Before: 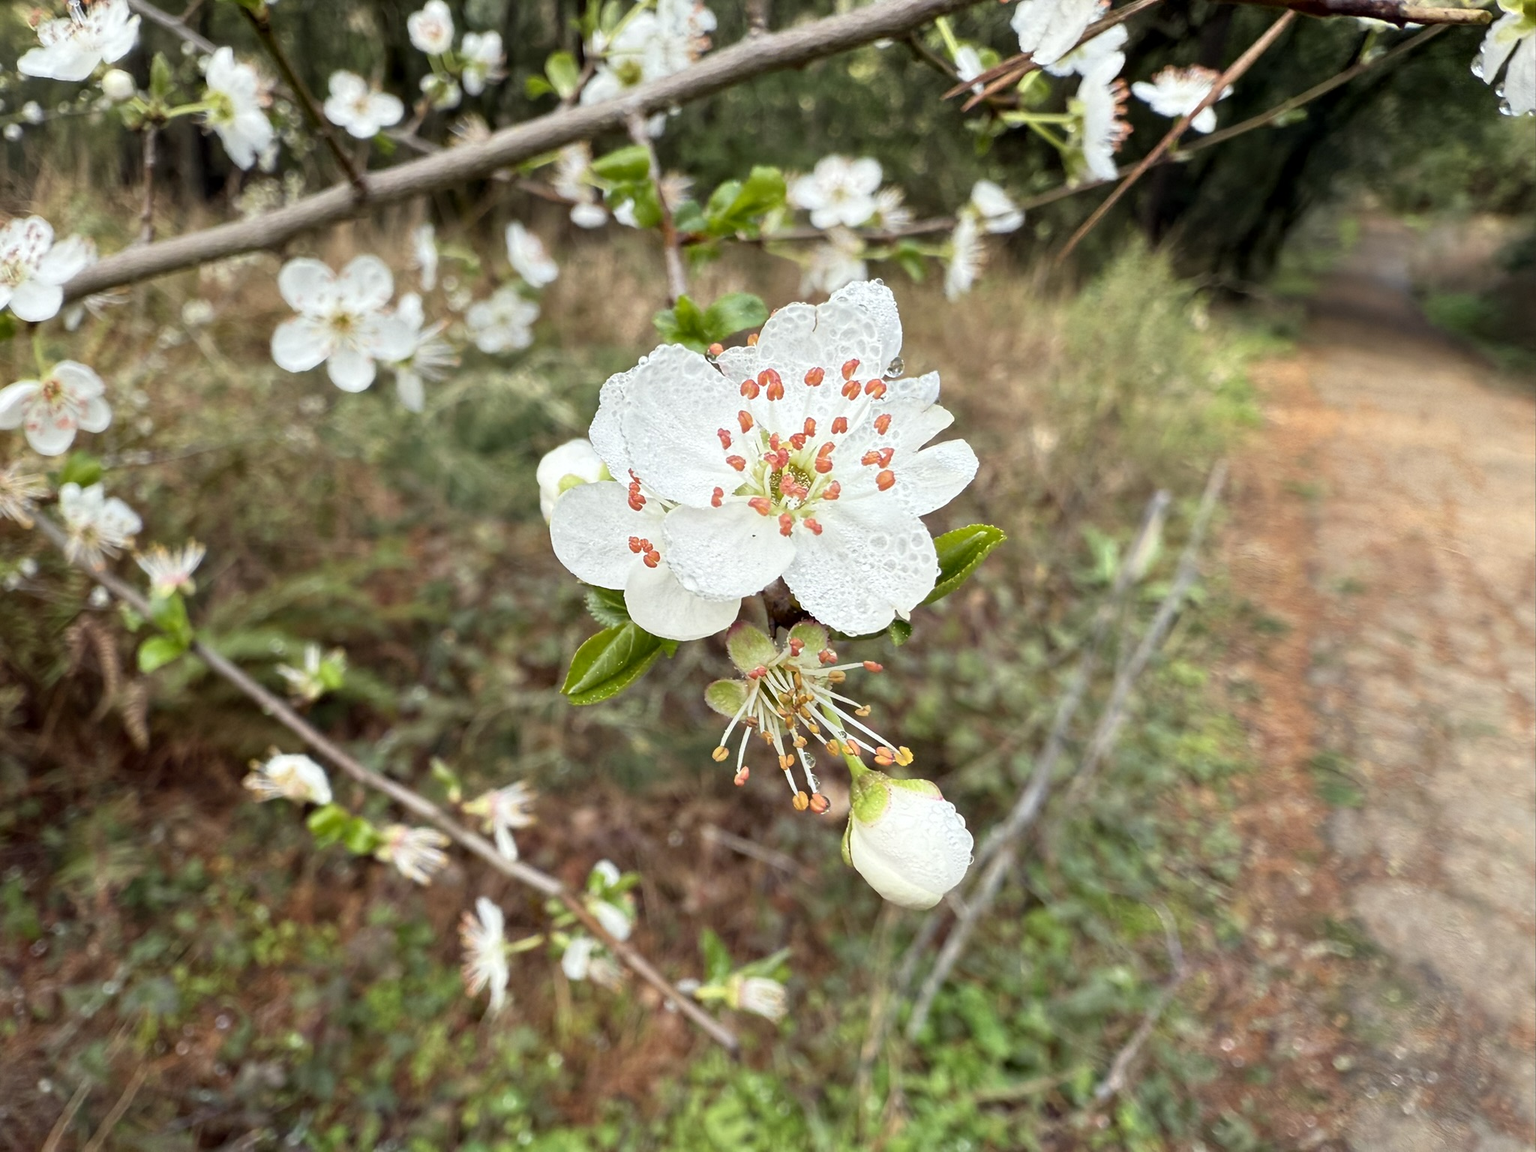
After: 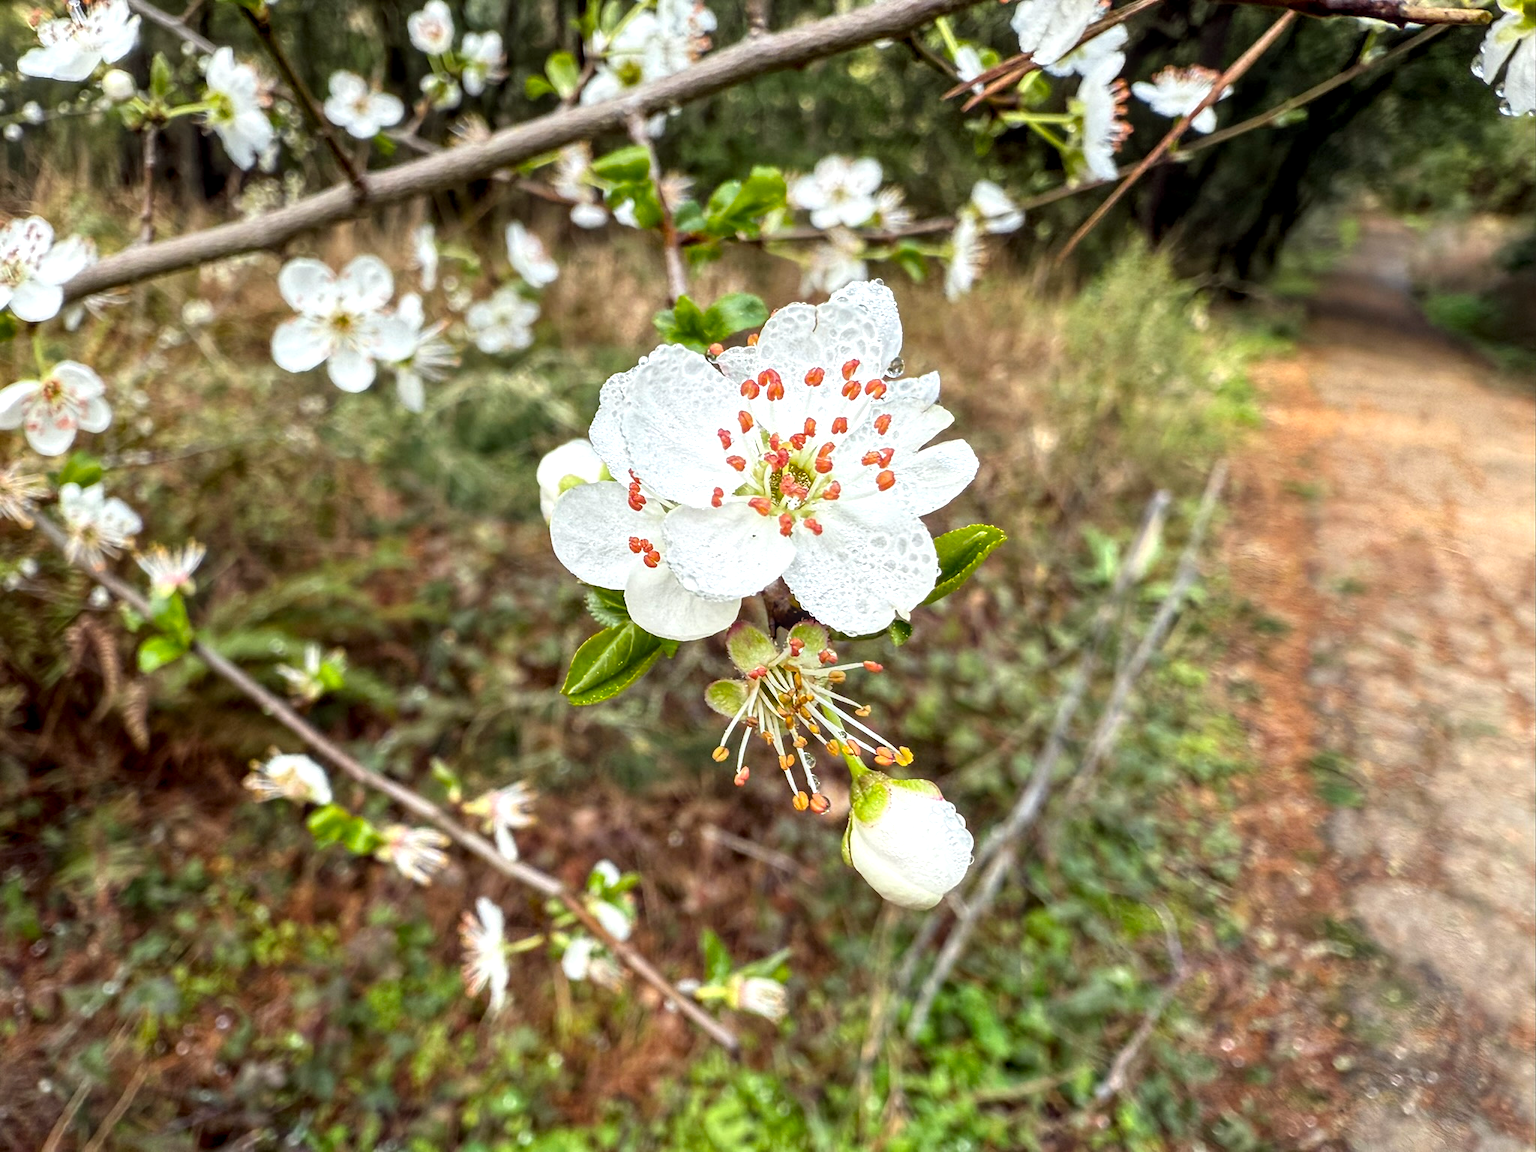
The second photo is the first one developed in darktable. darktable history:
color balance: lift [1, 1, 0.999, 1.001], gamma [1, 1.003, 1.005, 0.995], gain [1, 0.992, 0.988, 1.012], contrast 5%, output saturation 110%
local contrast: highlights 61%, detail 143%, midtone range 0.428
